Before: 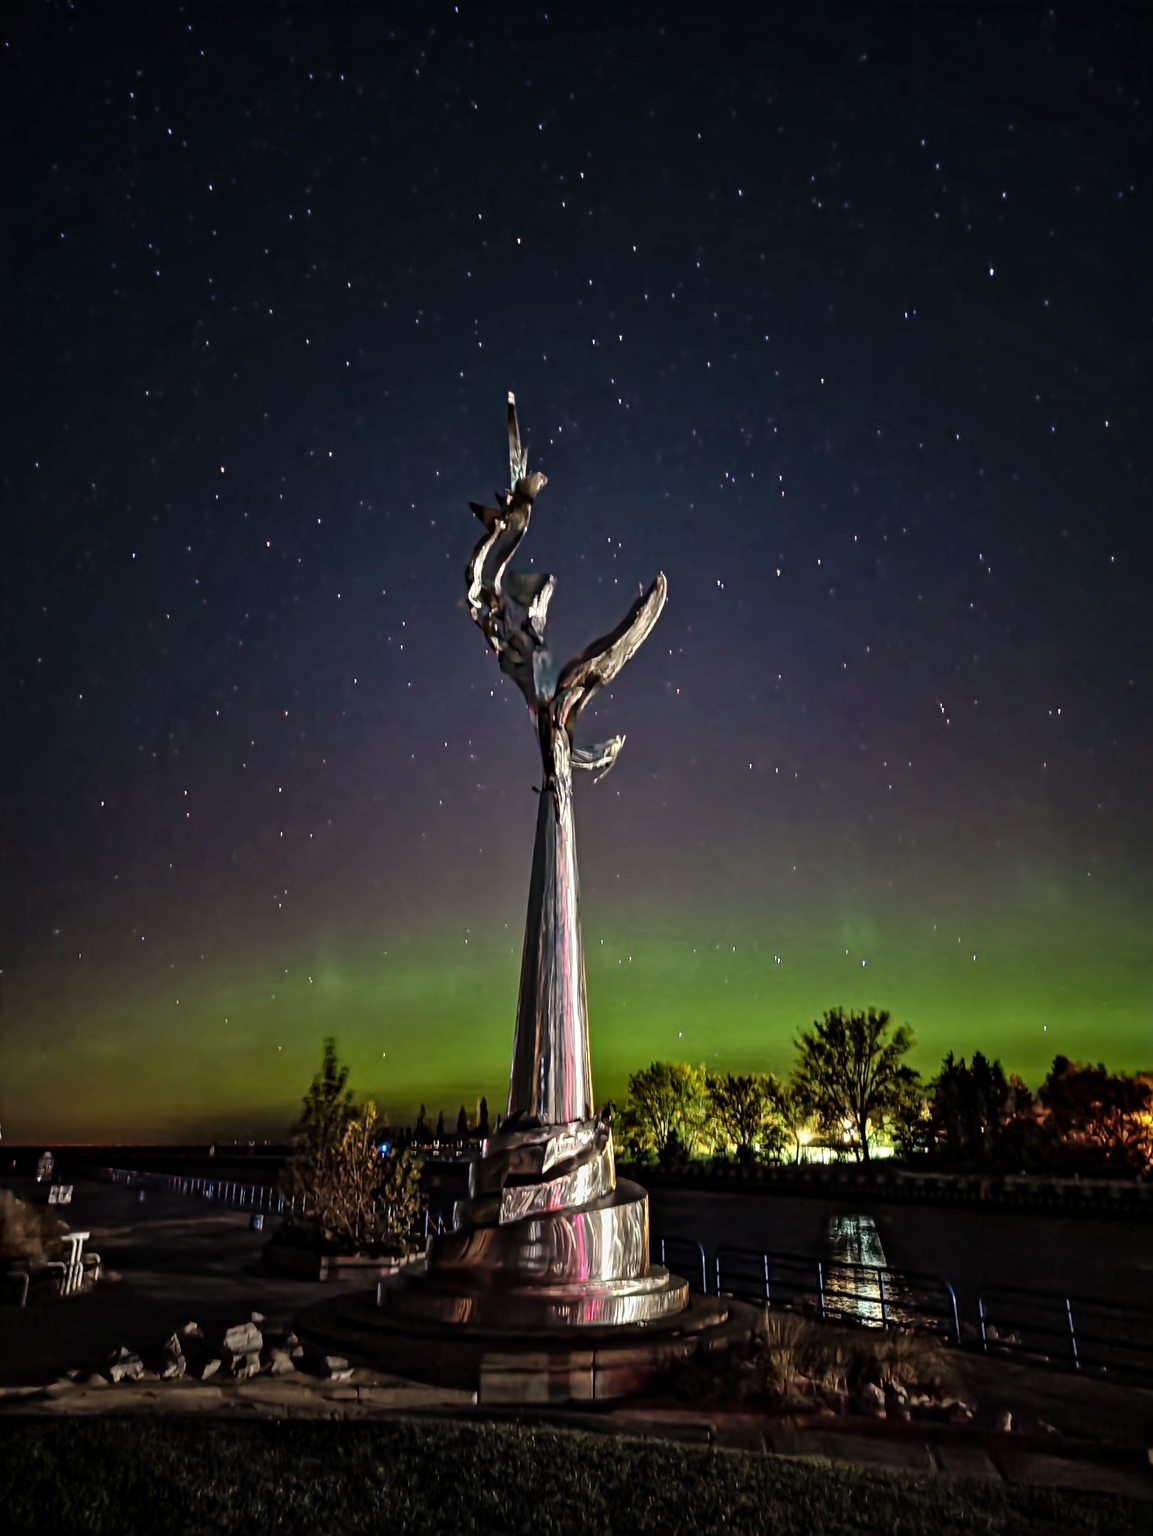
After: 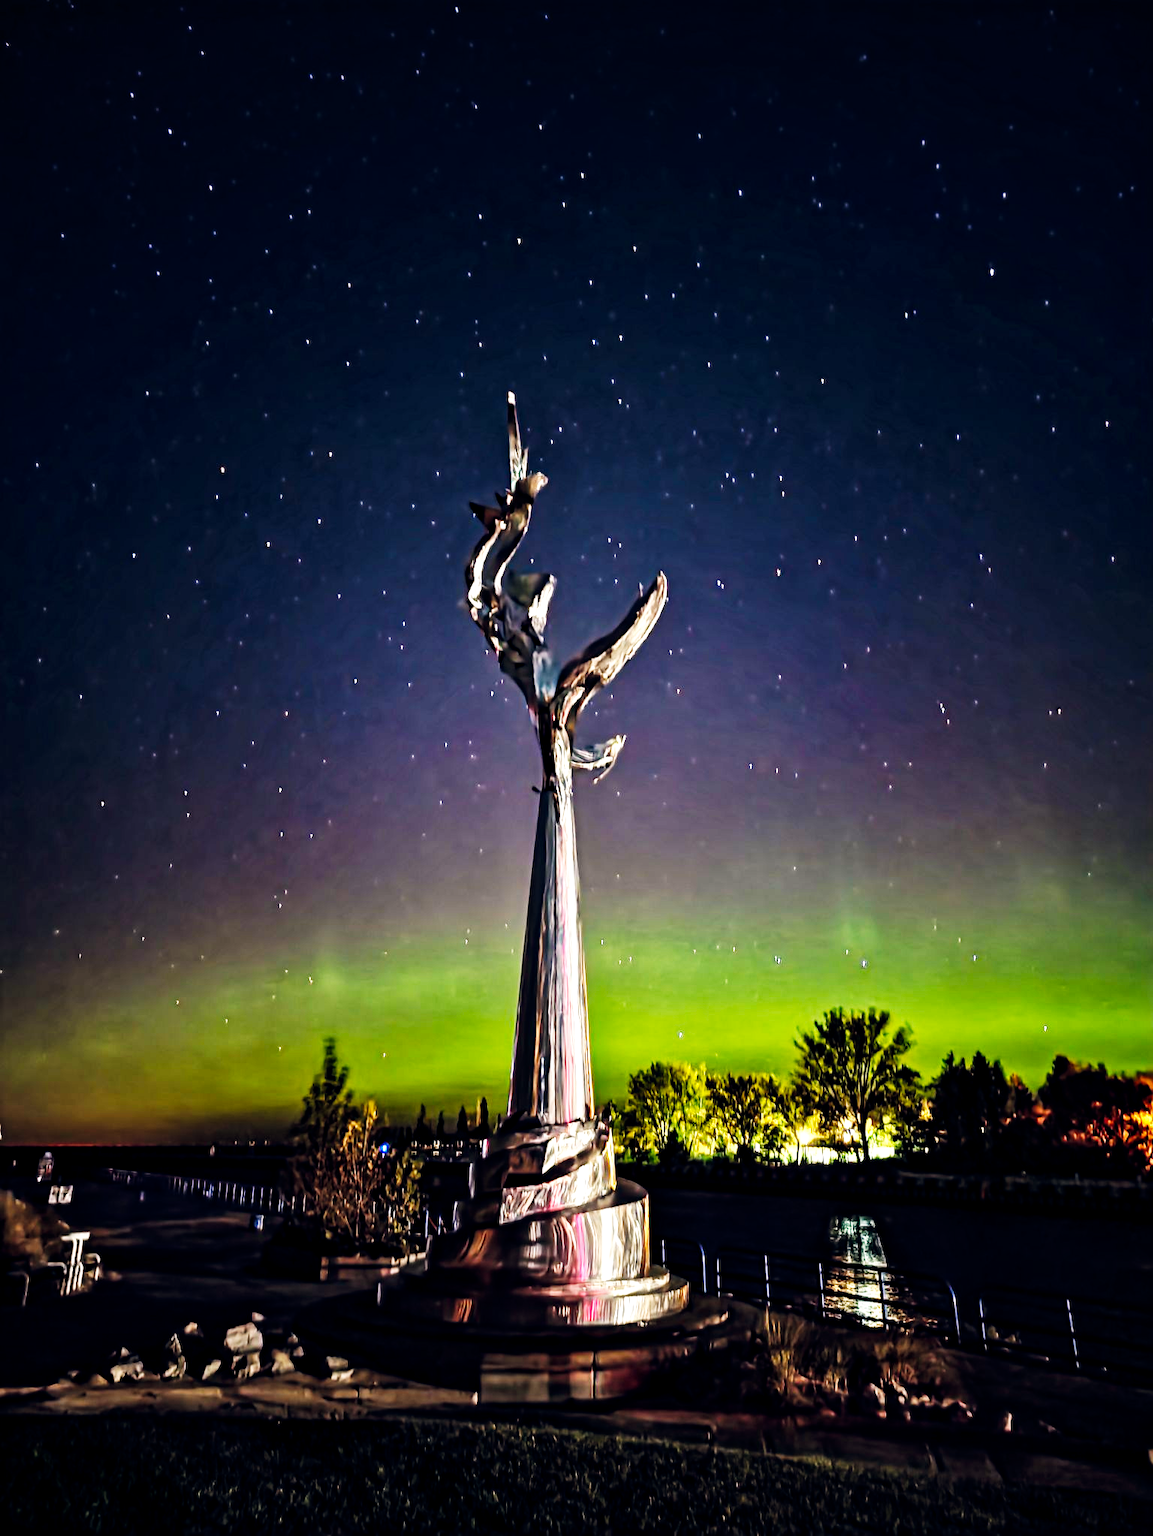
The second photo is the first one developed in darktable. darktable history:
base curve: curves: ch0 [(0, 0) (0.007, 0.004) (0.027, 0.03) (0.046, 0.07) (0.207, 0.54) (0.442, 0.872) (0.673, 0.972) (1, 1)], preserve colors none
local contrast: highlights 100%, shadows 100%, detail 120%, midtone range 0.2
color balance rgb: shadows lift › hue 87.51°, highlights gain › chroma 1.62%, highlights gain › hue 55.1°, global offset › chroma 0.06%, global offset › hue 253.66°, linear chroma grading › global chroma 0.5%, perceptual saturation grading › global saturation 9.6%
